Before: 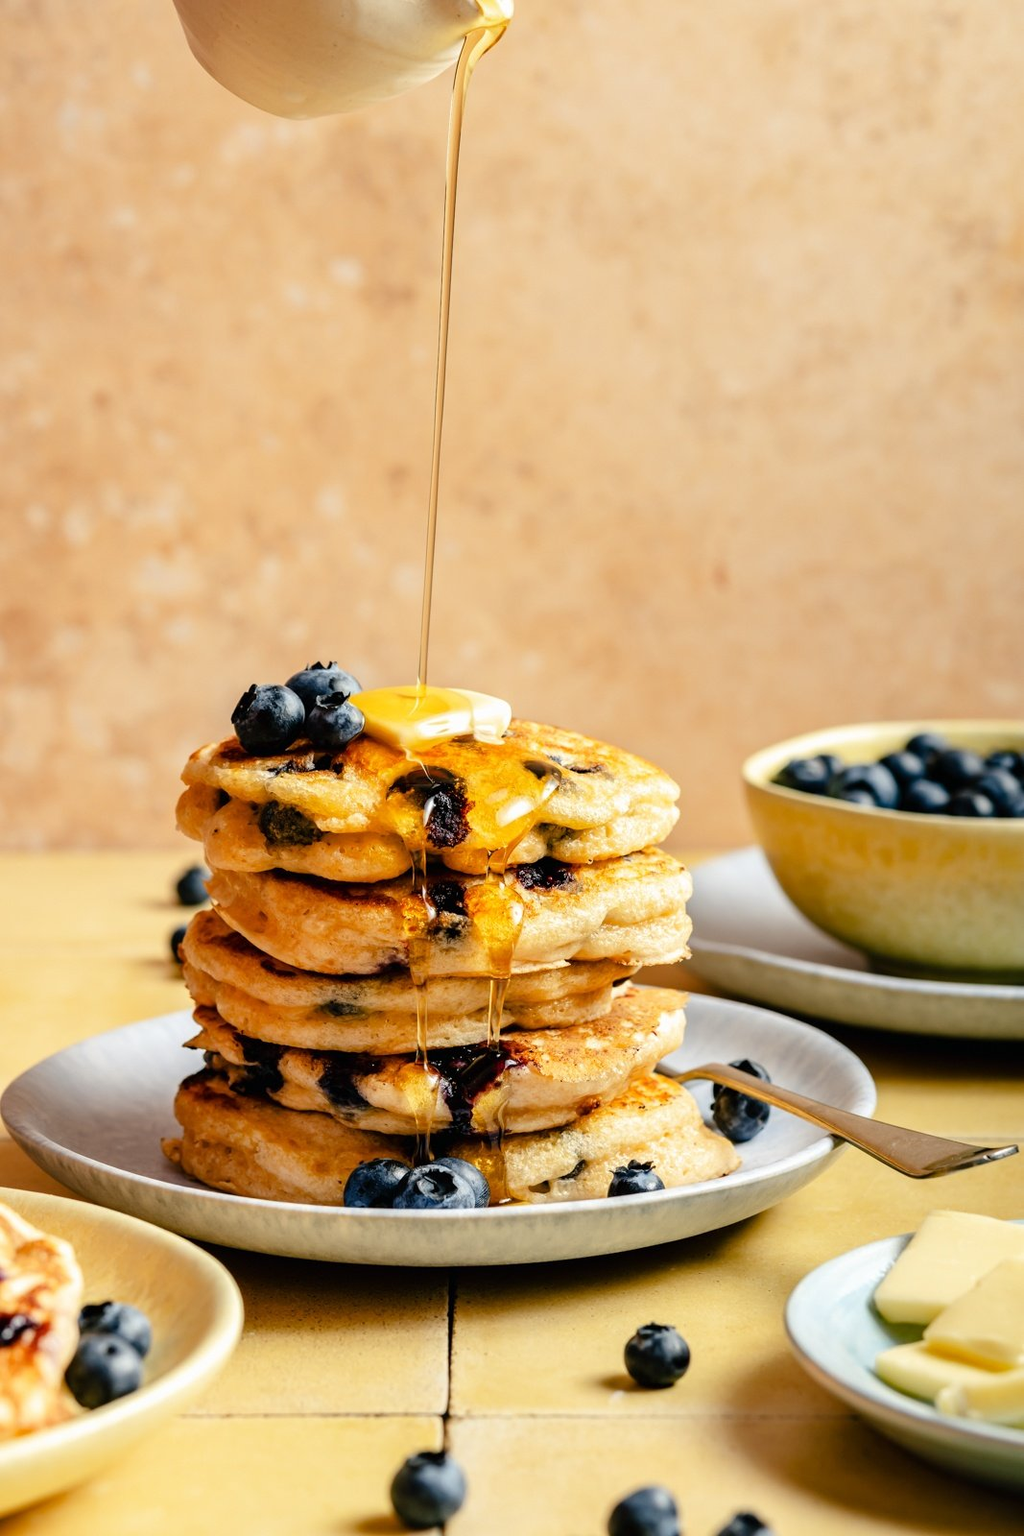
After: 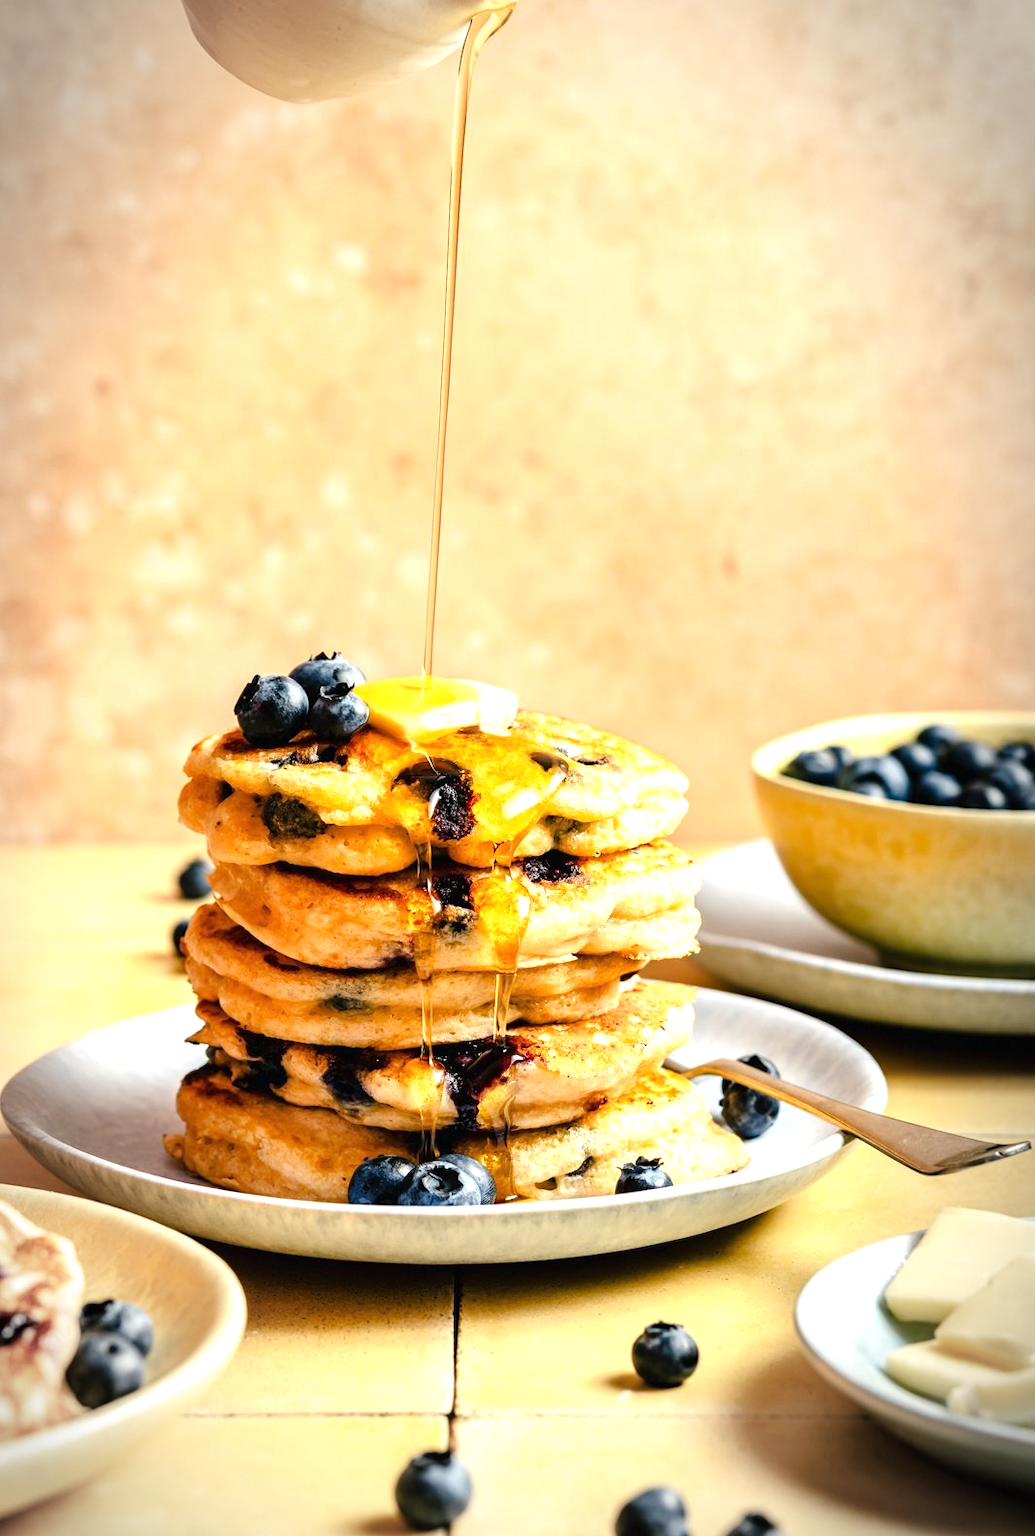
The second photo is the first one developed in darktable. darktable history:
exposure: black level correction 0, exposure 0.682 EV, compensate exposure bias true, compensate highlight preservation false
crop: top 1.145%, right 0.016%
vignetting: center (-0.01, 0), automatic ratio true, unbound false
